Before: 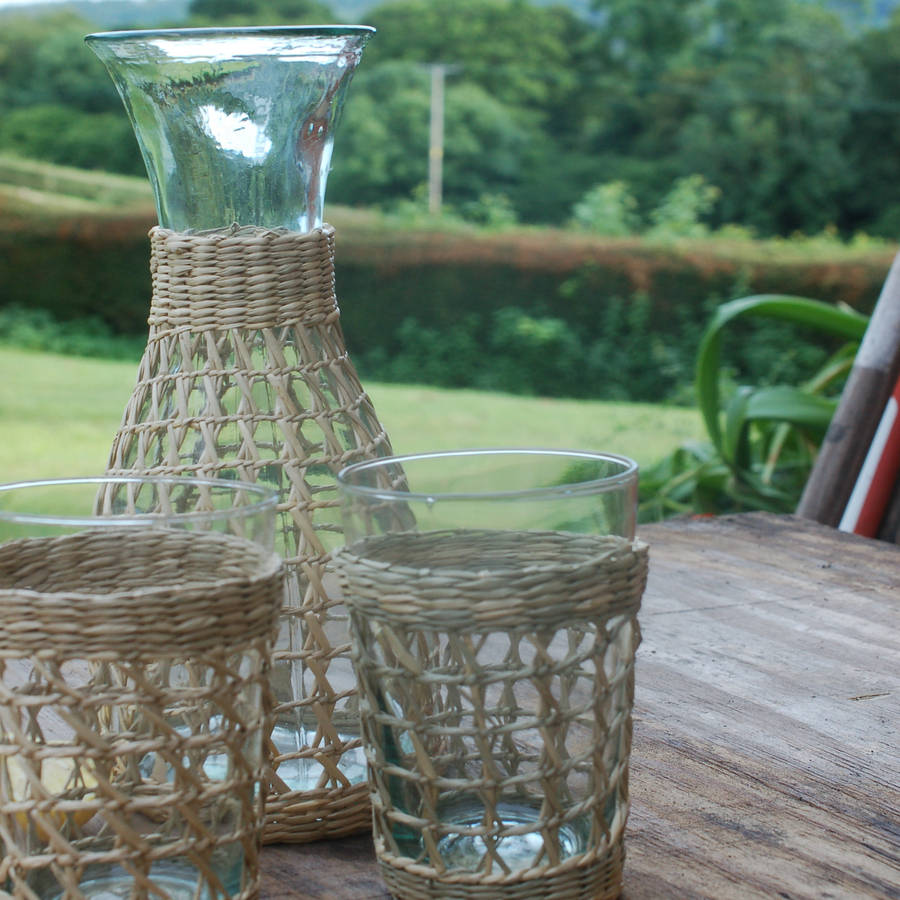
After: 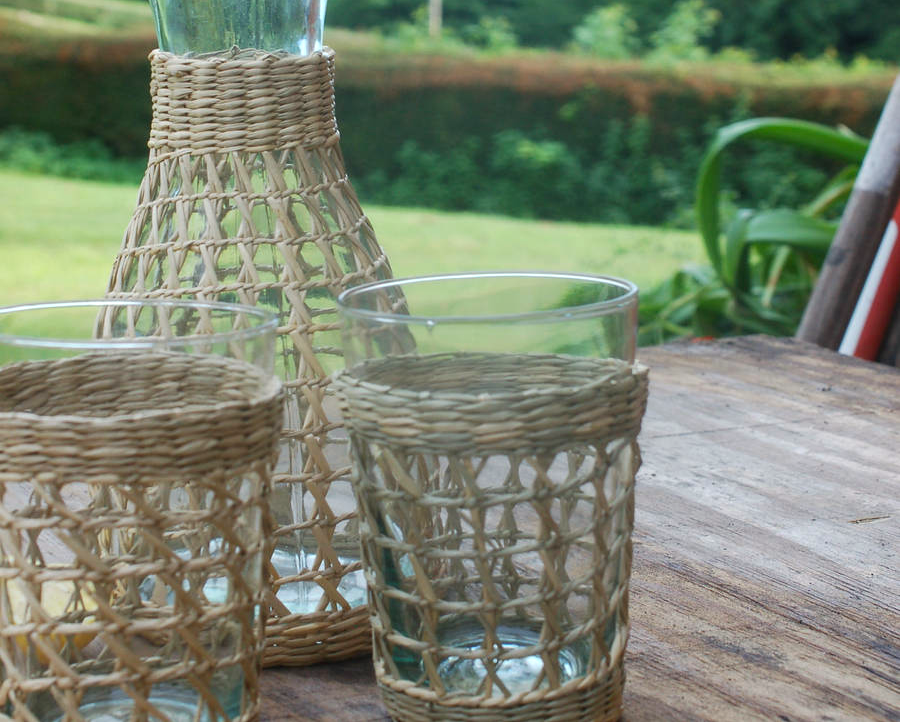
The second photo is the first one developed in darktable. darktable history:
color correction: highlights a* 0.683, highlights b* 2.8, saturation 1.09
crop and rotate: top 19.733%
exposure: exposure 0.203 EV, compensate exposure bias true, compensate highlight preservation false
